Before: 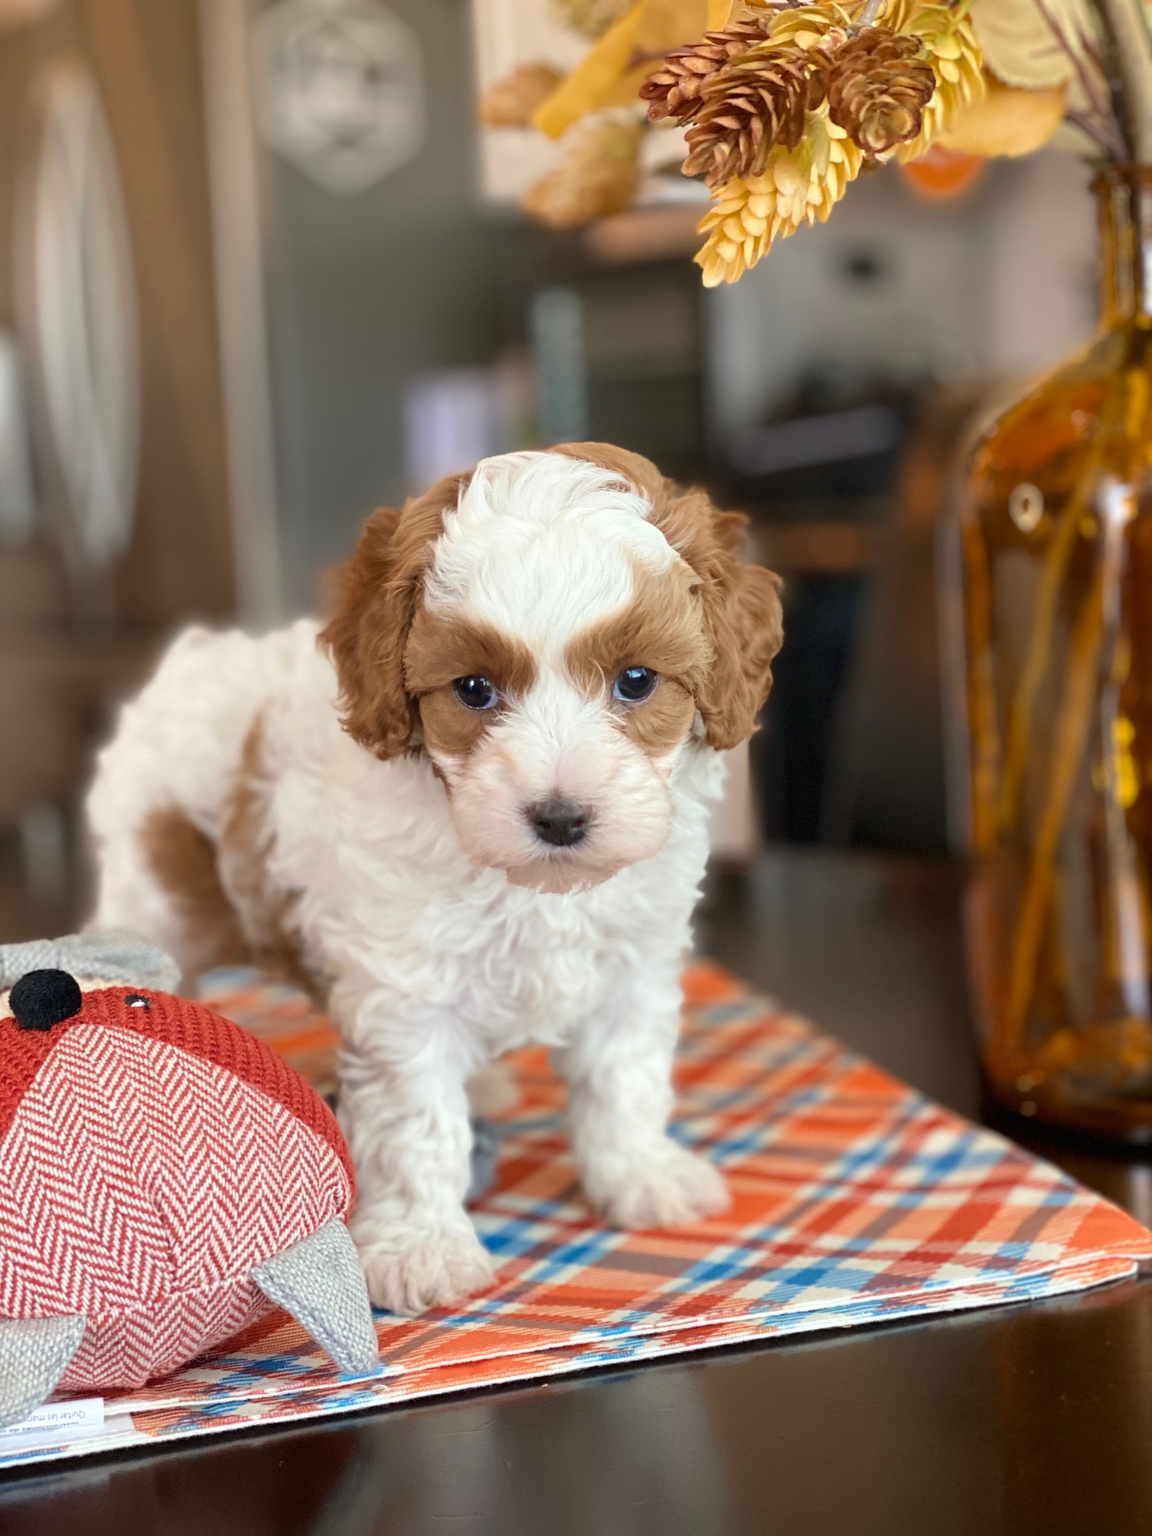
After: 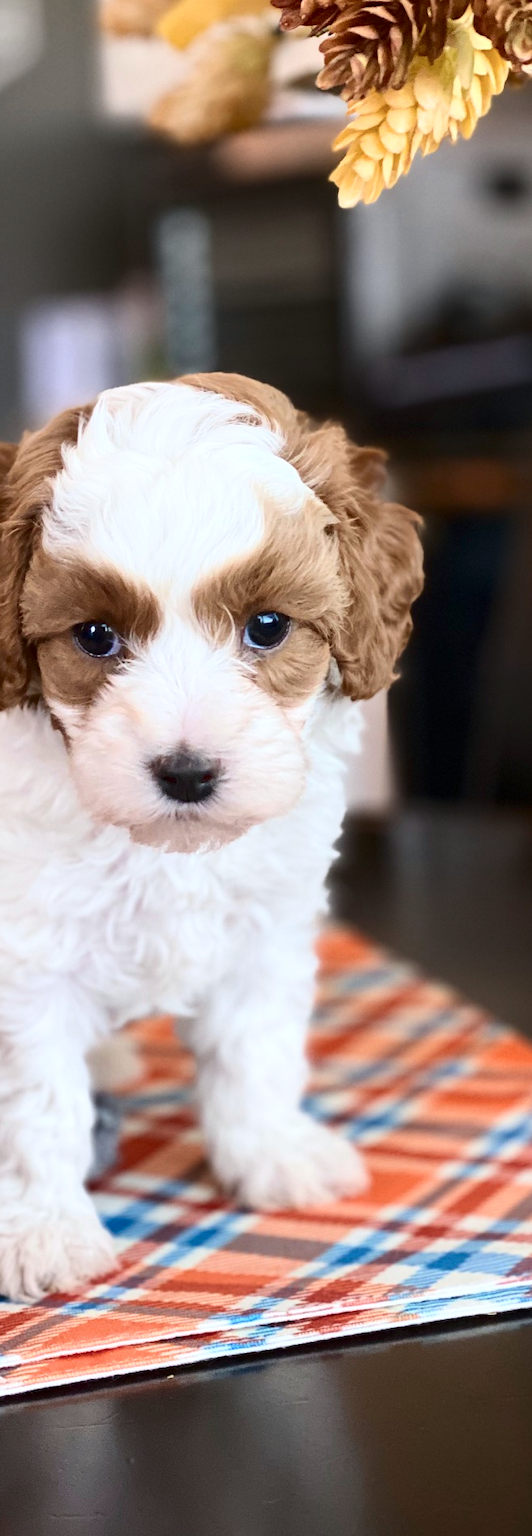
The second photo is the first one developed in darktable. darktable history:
color calibration: illuminant as shot in camera, x 0.358, y 0.373, temperature 4628.91 K
contrast brightness saturation: contrast 0.28
crop: left 33.452%, top 6.025%, right 23.155%
